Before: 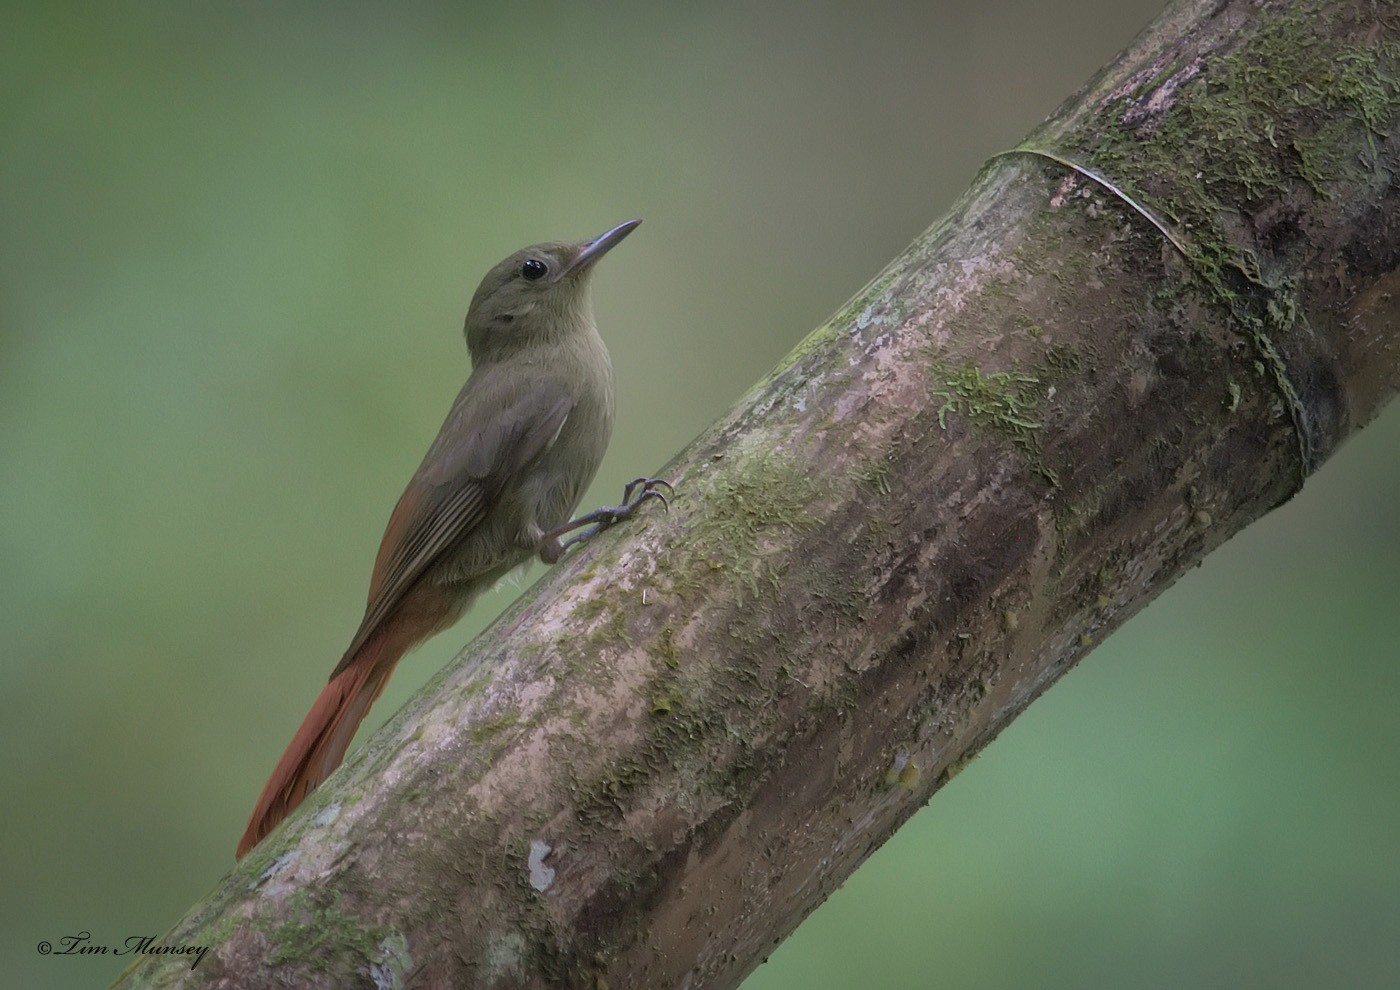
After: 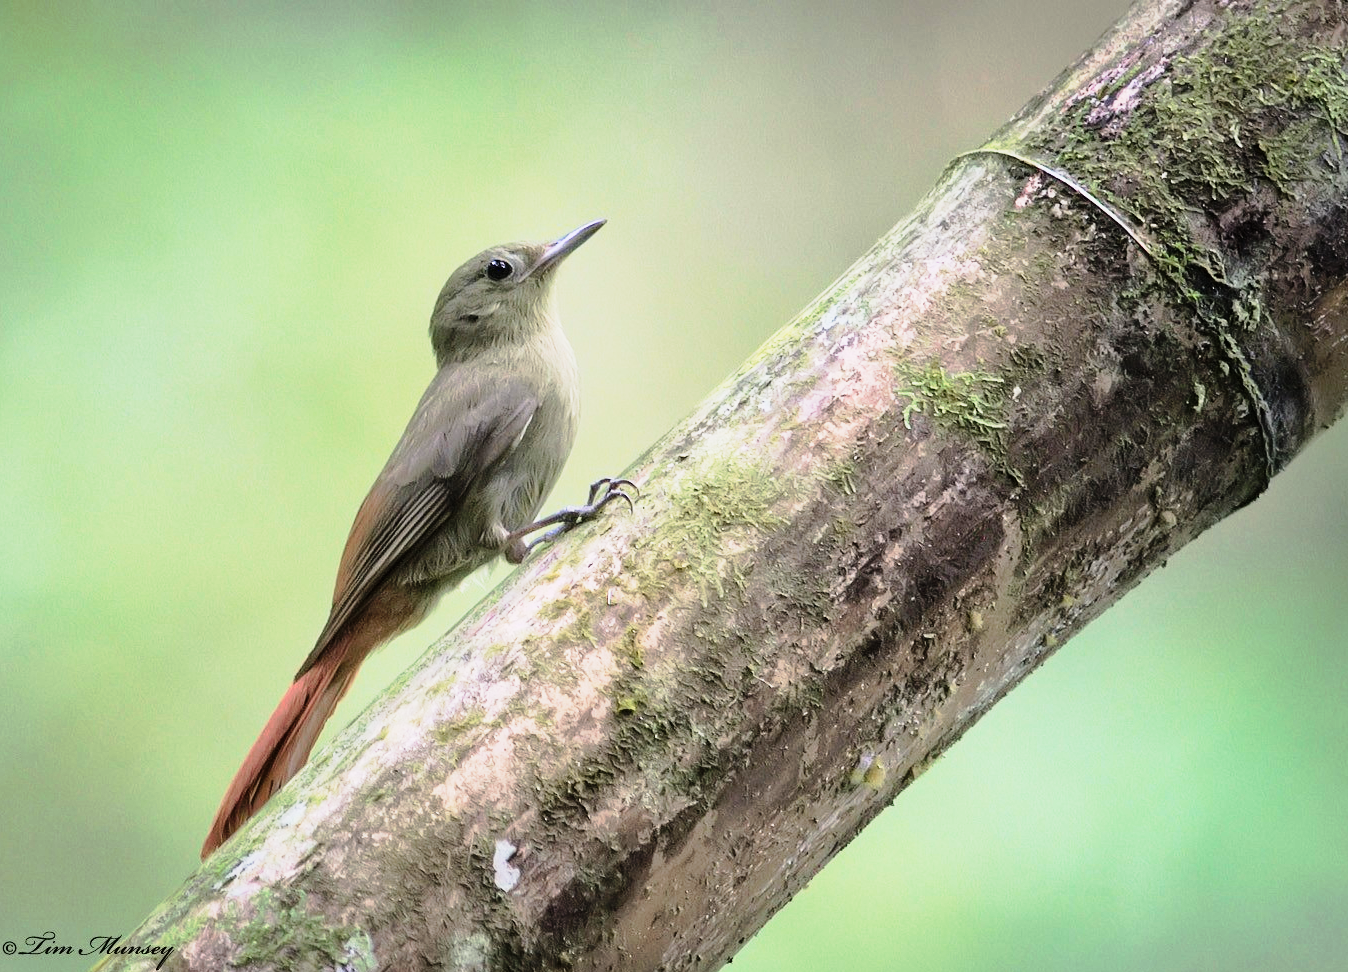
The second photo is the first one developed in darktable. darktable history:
base curve: curves: ch0 [(0, 0.003) (0.001, 0.002) (0.006, 0.004) (0.02, 0.022) (0.048, 0.086) (0.094, 0.234) (0.162, 0.431) (0.258, 0.629) (0.385, 0.8) (0.548, 0.918) (0.751, 0.988) (1, 1)]
tone curve: curves: ch0 [(0, 0) (0.105, 0.068) (0.195, 0.162) (0.283, 0.283) (0.384, 0.404) (0.485, 0.531) (0.638, 0.681) (0.795, 0.879) (1, 0.977)]; ch1 [(0, 0) (0.161, 0.092) (0.35, 0.33) (0.379, 0.401) (0.456, 0.469) (0.504, 0.501) (0.512, 0.523) (0.58, 0.597) (0.635, 0.646) (1, 1)]; ch2 [(0, 0) (0.371, 0.362) (0.437, 0.437) (0.5, 0.5) (0.53, 0.523) (0.56, 0.58) (0.622, 0.606) (1, 1)], preserve colors none
crop and rotate: left 2.518%, right 1.146%, bottom 1.792%
